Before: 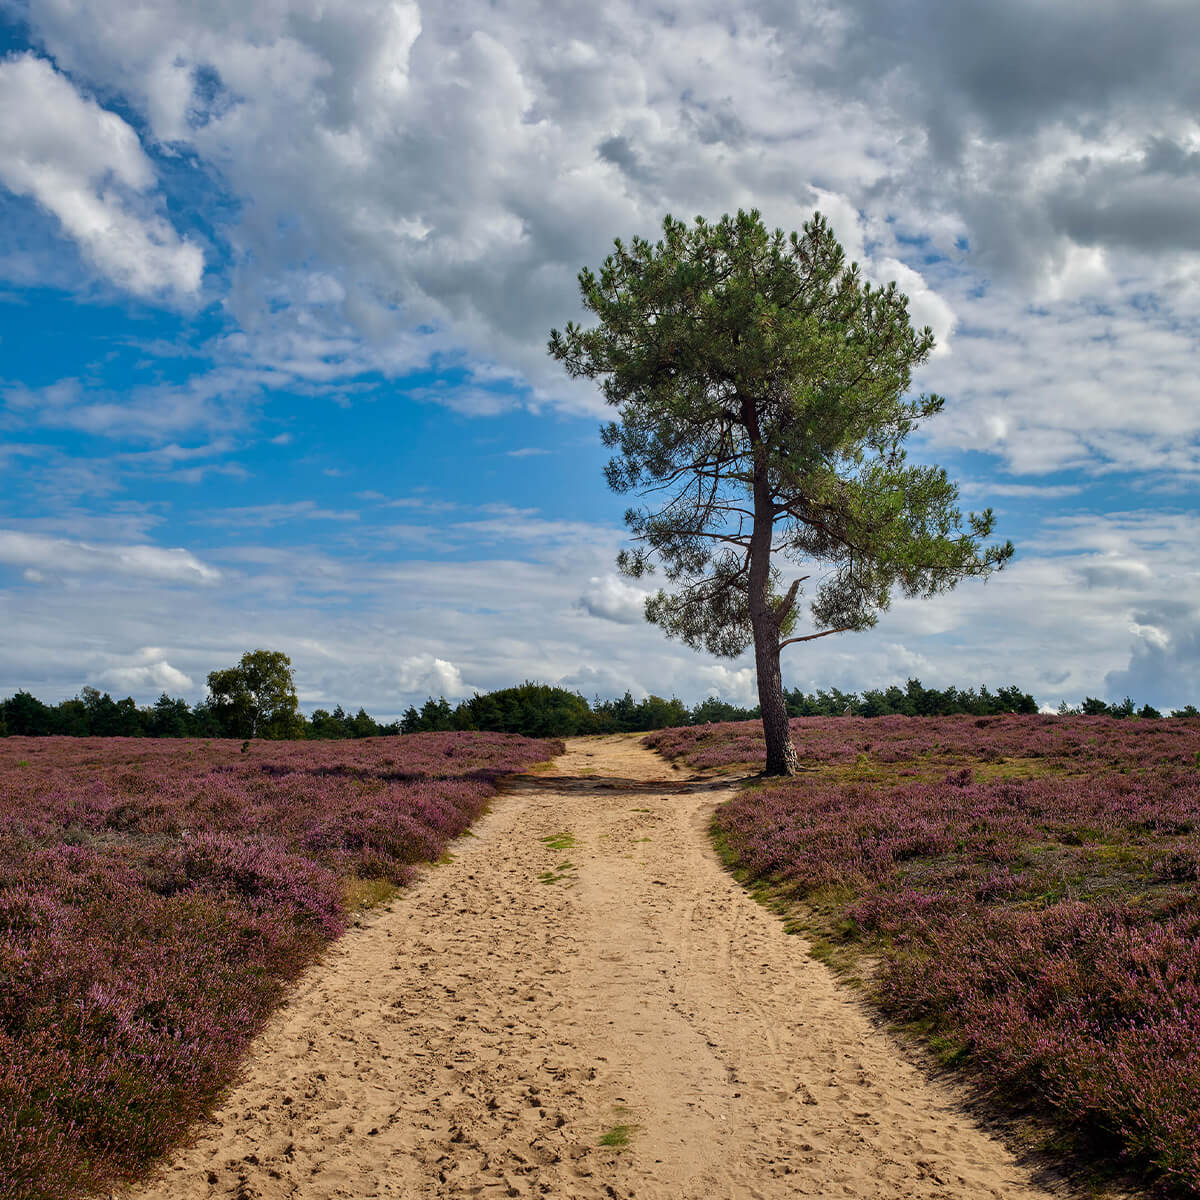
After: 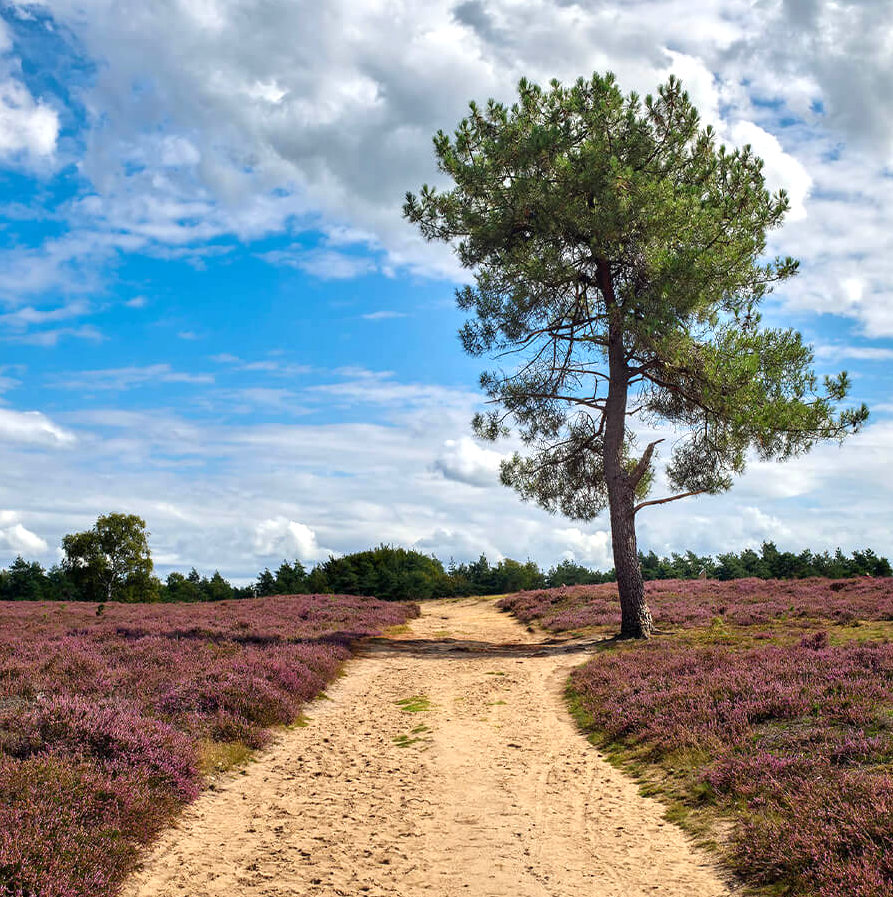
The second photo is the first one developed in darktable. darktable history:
crop and rotate: left 12.152%, top 11.472%, right 13.37%, bottom 13.748%
exposure: exposure 0.662 EV, compensate exposure bias true, compensate highlight preservation false
